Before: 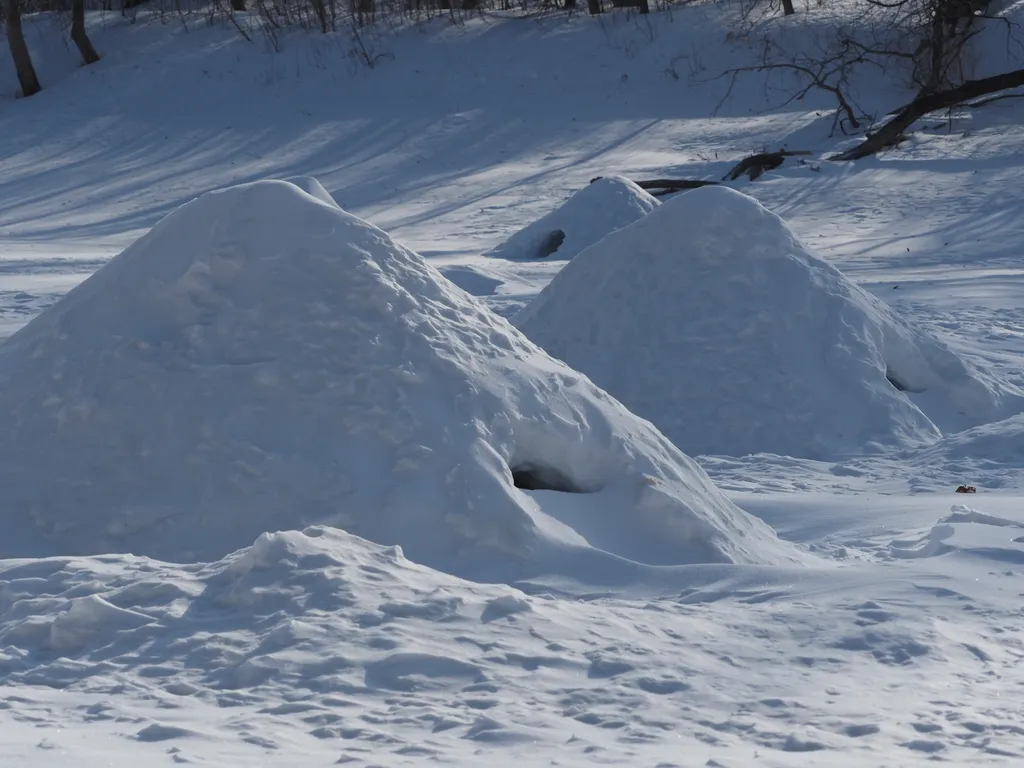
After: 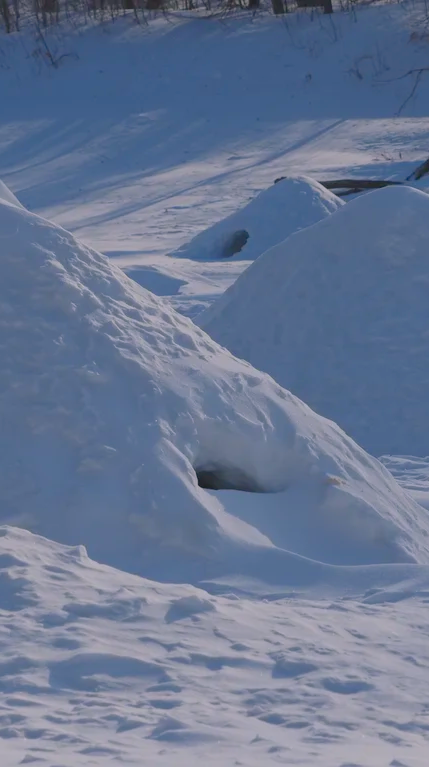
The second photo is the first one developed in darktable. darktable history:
color balance rgb: highlights gain › chroma 1.532%, highlights gain › hue 308.07°, linear chroma grading › global chroma 15.501%, perceptual saturation grading › global saturation 7.939%, perceptual saturation grading › shadows 3.566%, contrast -29.434%
crop: left 30.883%, right 27.148%
